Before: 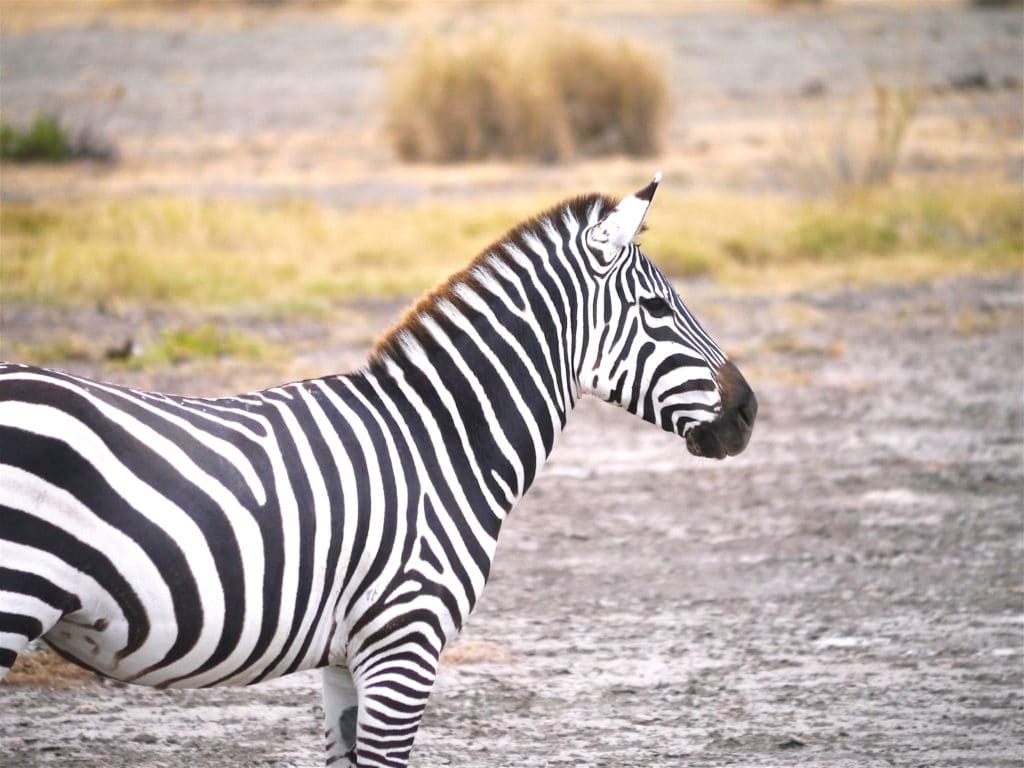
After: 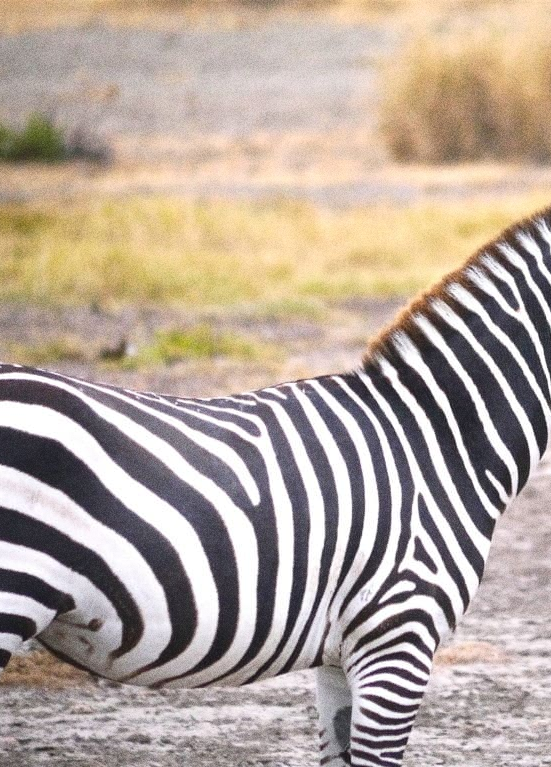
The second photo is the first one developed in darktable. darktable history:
crop: left 0.587%, right 45.588%, bottom 0.086%
grain: coarseness 0.09 ISO, strength 40%
